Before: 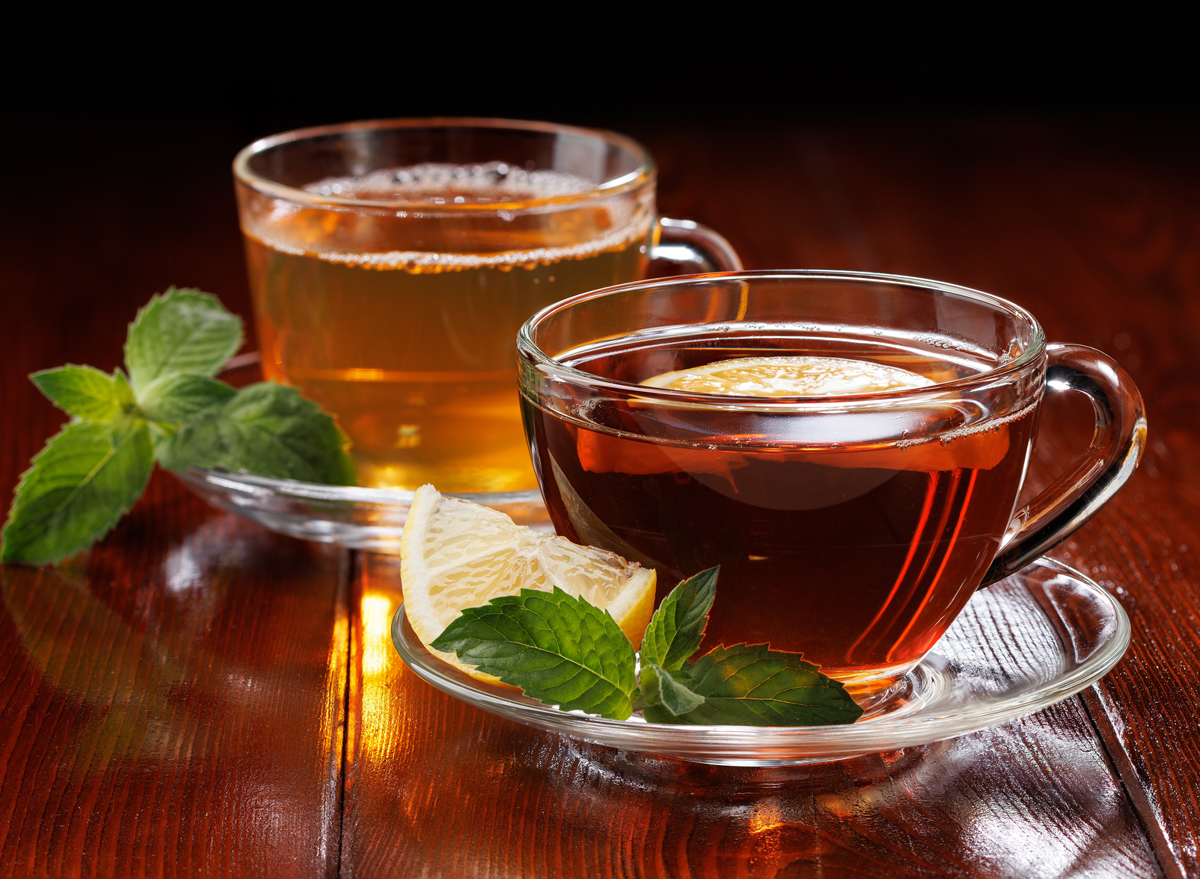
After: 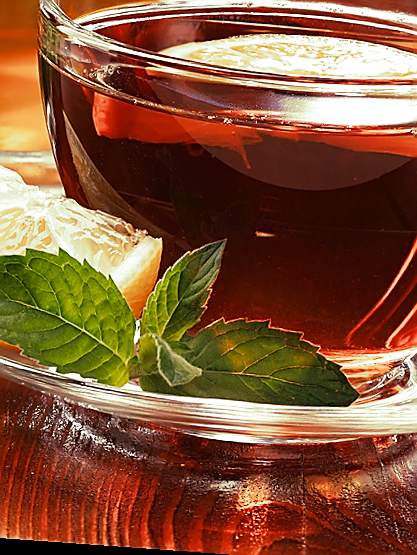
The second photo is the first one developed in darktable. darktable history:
crop: left 40.878%, top 39.176%, right 25.993%, bottom 3.081%
sharpen: radius 1.4, amount 1.25, threshold 0.7
rotate and perspective: rotation 4.1°, automatic cropping off
shadows and highlights: radius 108.52, shadows 40.68, highlights -72.88, low approximation 0.01, soften with gaussian
color calibration: illuminant F (fluorescent), F source F9 (Cool White Deluxe 4150 K) – high CRI, x 0.374, y 0.373, temperature 4158.34 K
color correction: highlights a* 21.88, highlights b* 22.25
exposure: exposure 0.426 EV, compensate highlight preservation false
split-toning: shadows › hue 290.82°, shadows › saturation 0.34, highlights › saturation 0.38, balance 0, compress 50%
